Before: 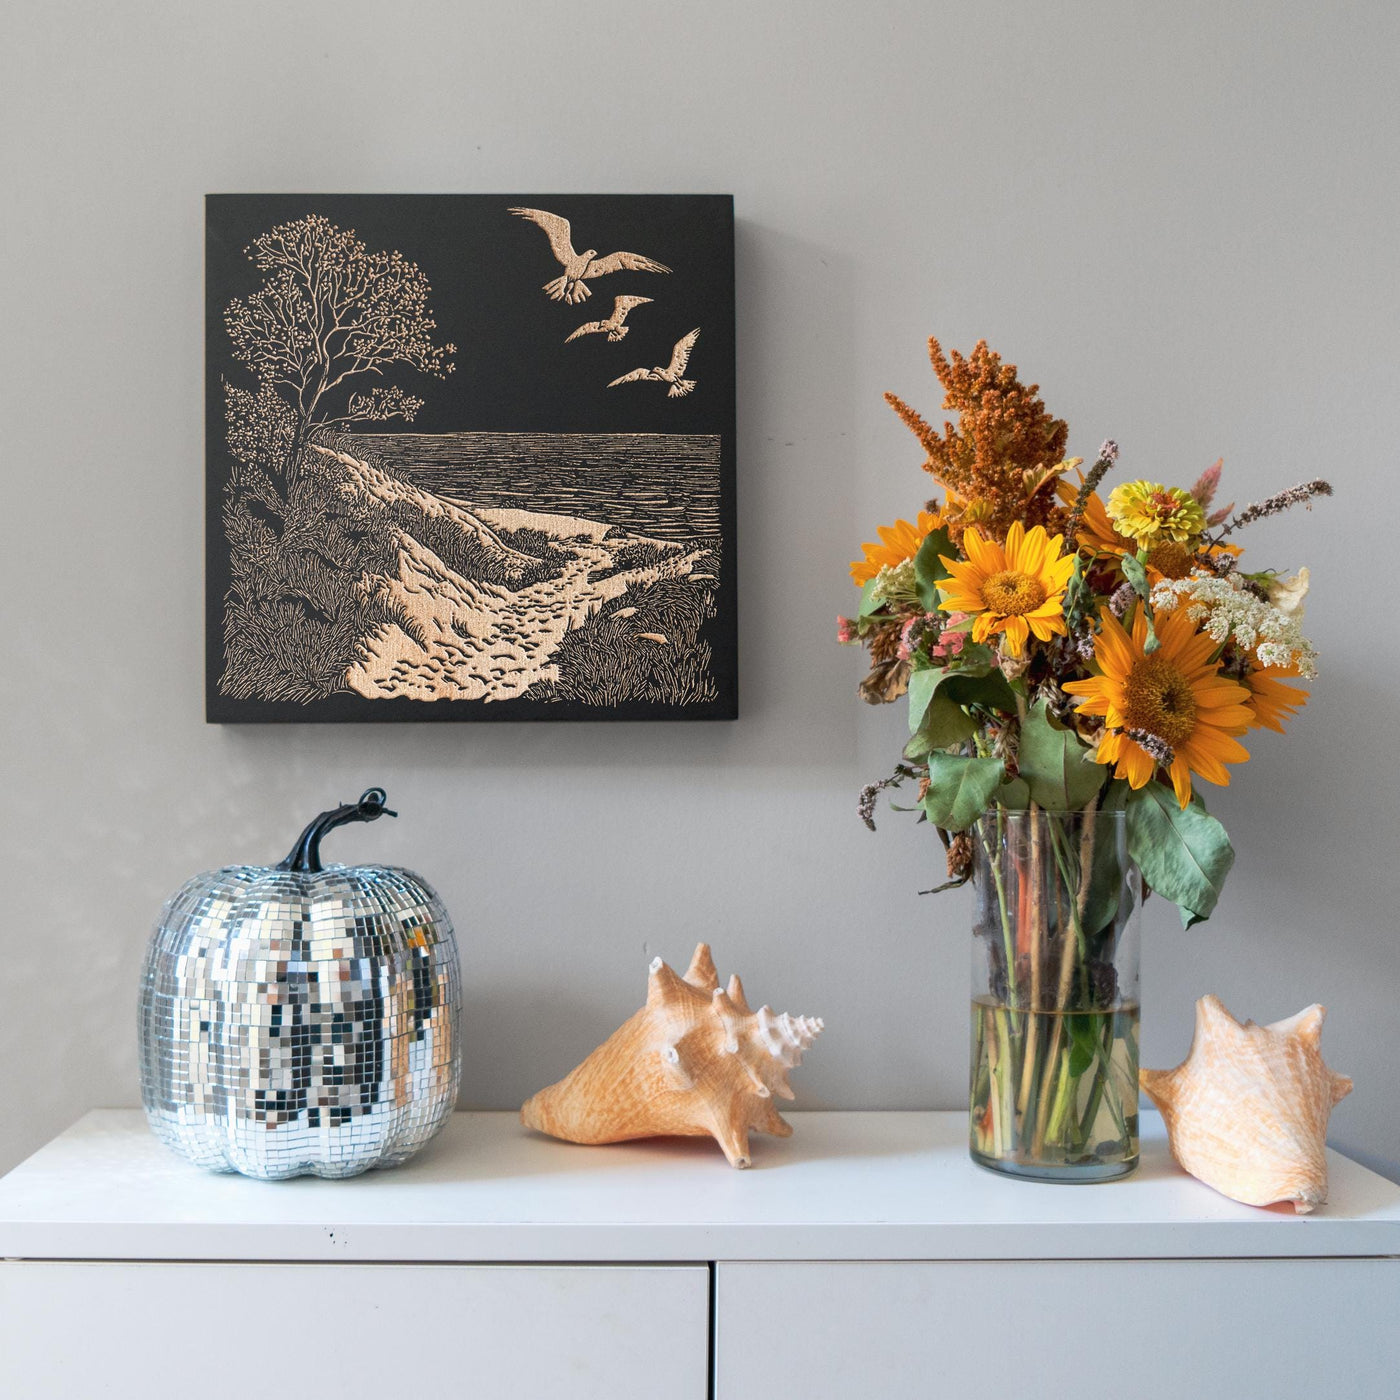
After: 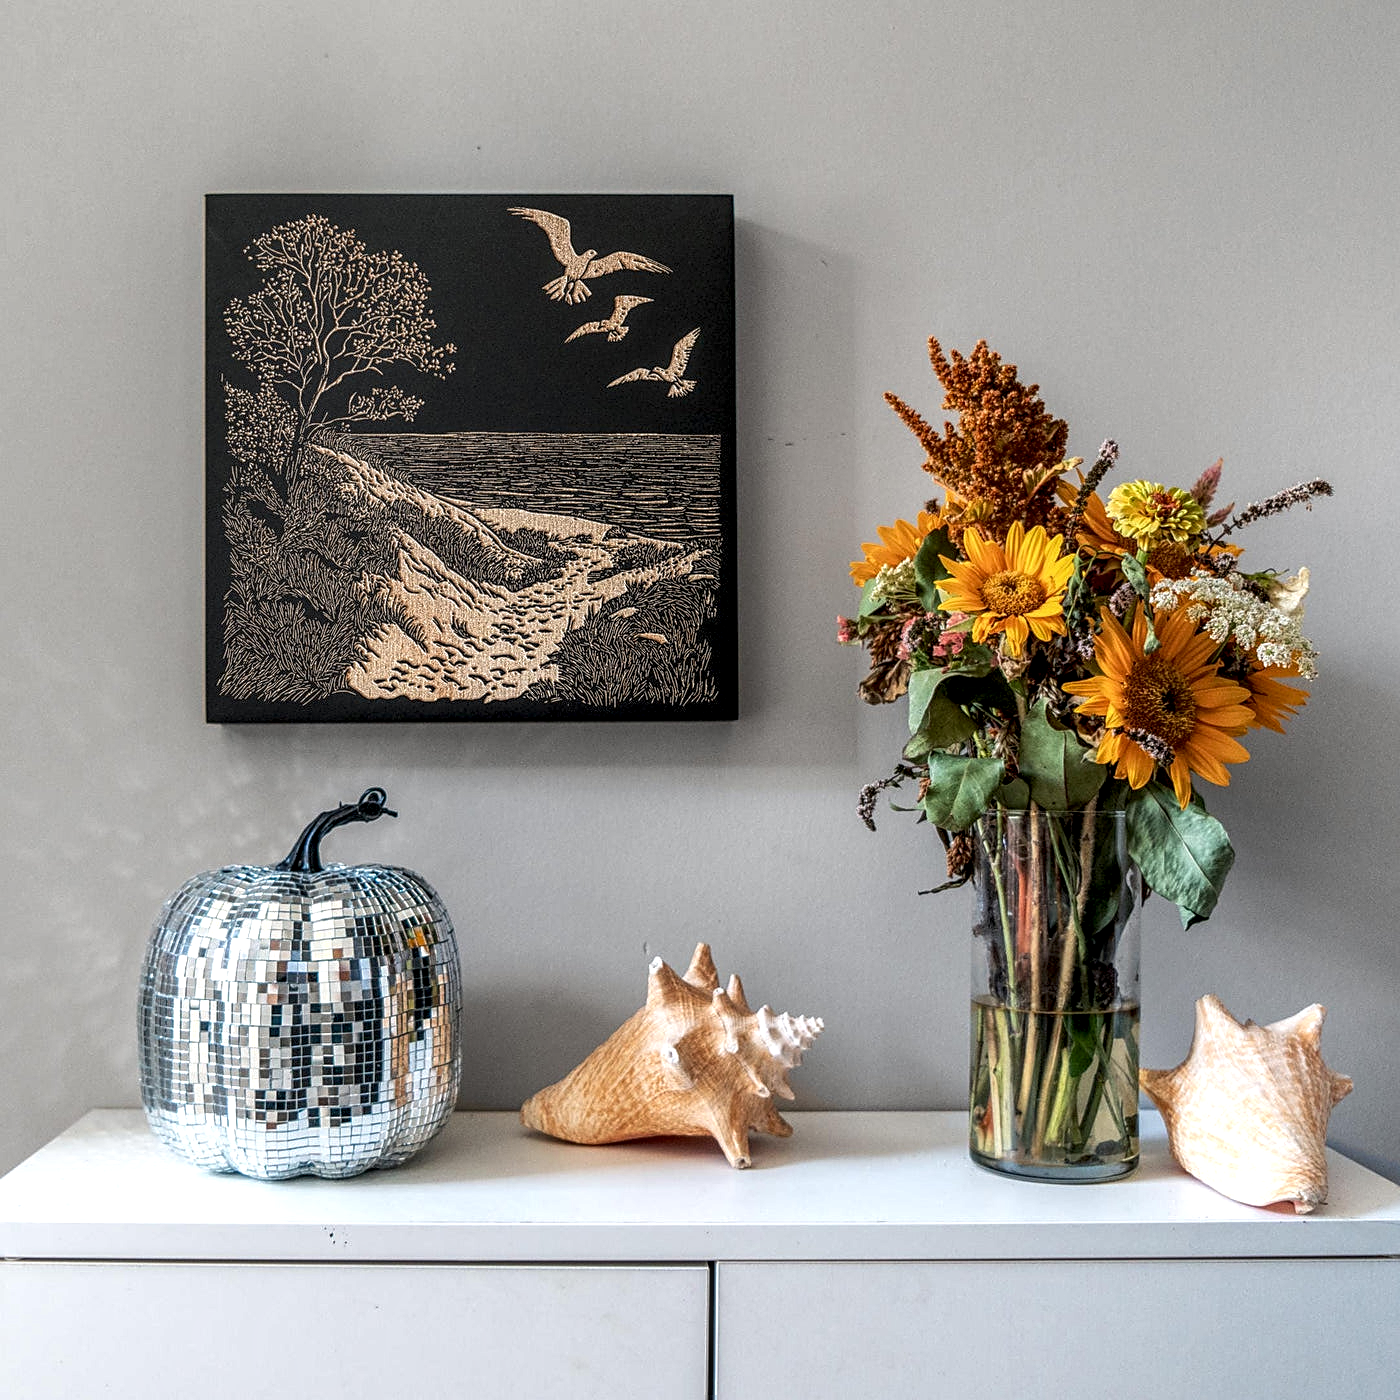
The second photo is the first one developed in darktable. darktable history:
local contrast: highlights 0%, shadows 0%, detail 182%
sharpen: on, module defaults
color balance: input saturation 99%
